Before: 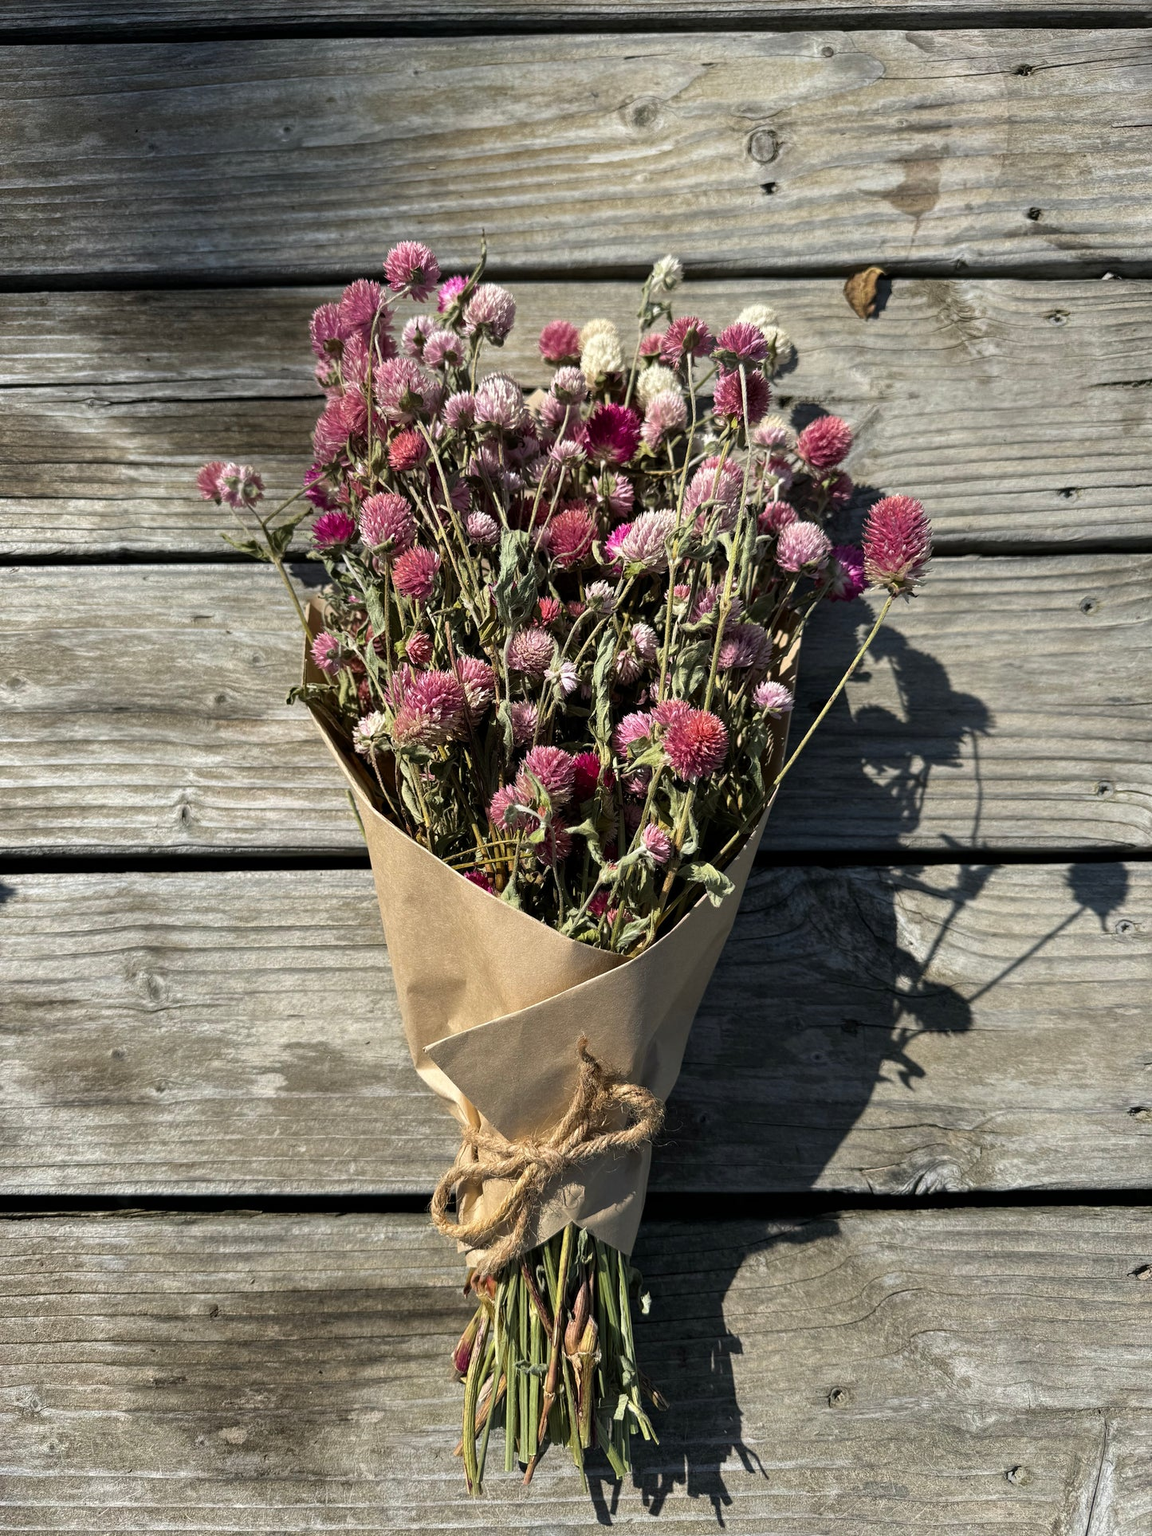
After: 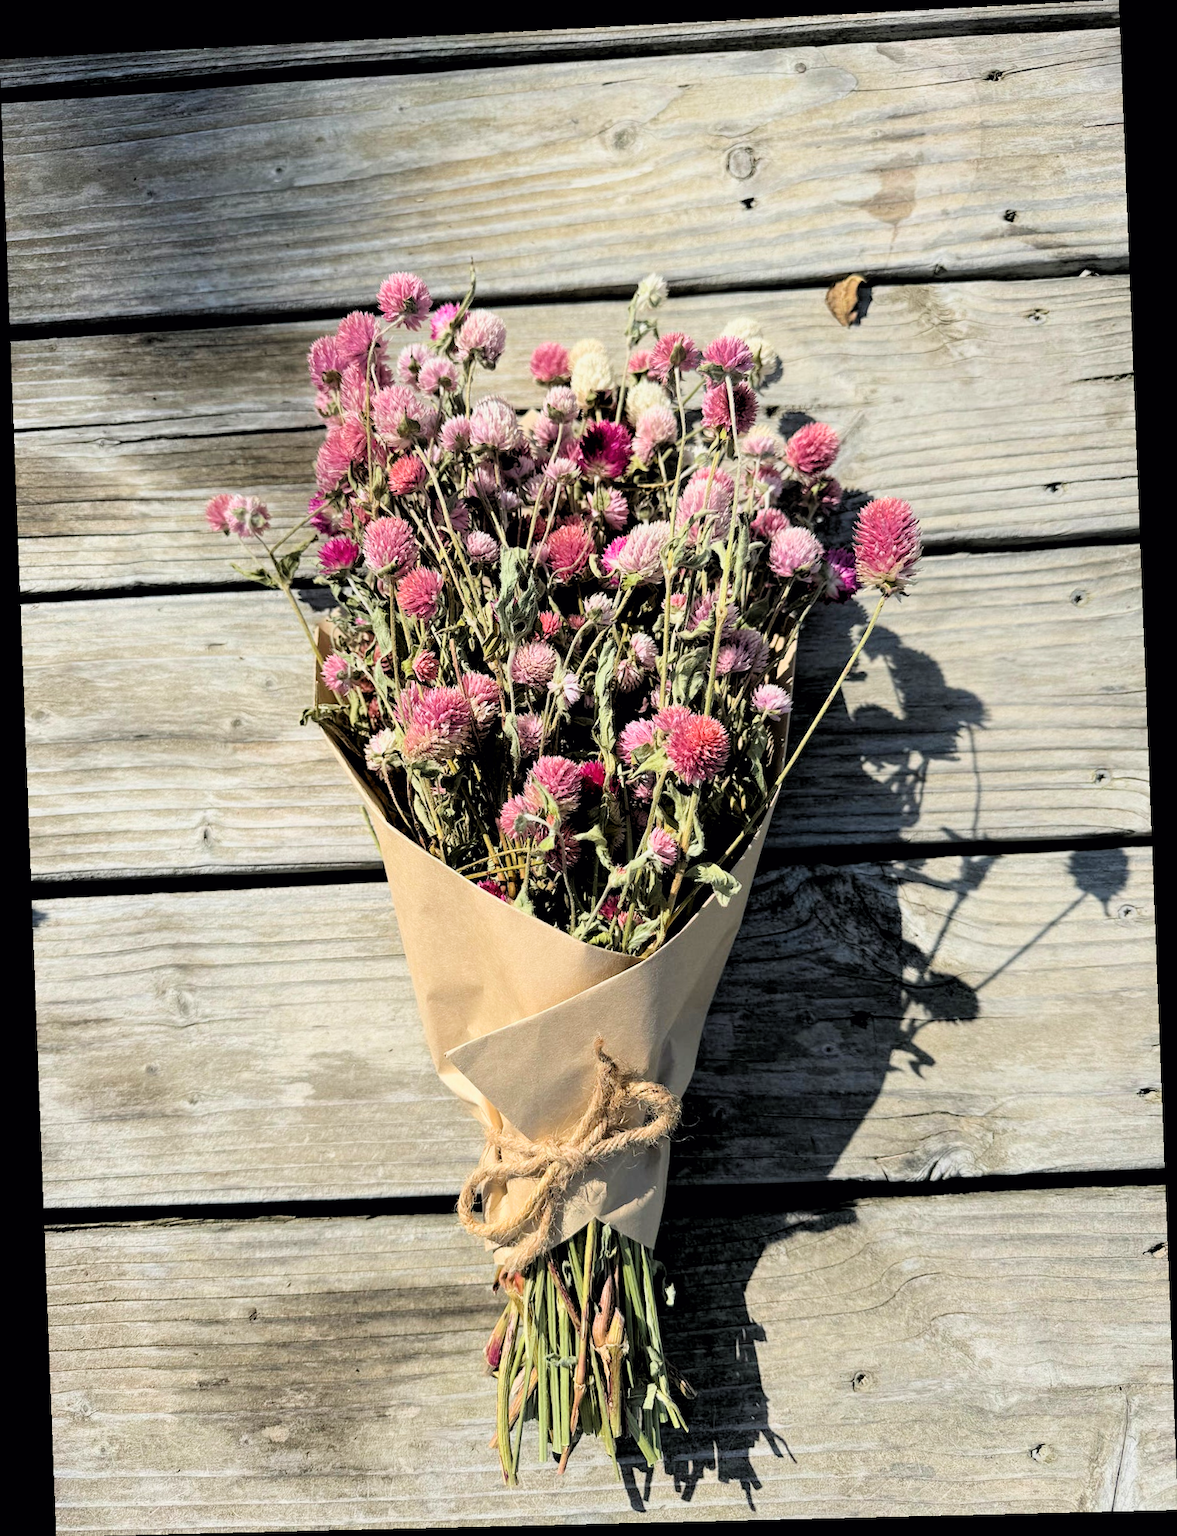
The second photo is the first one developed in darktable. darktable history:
exposure: black level correction 0, exposure 0.95 EV, compensate exposure bias true, compensate highlight preservation false
rotate and perspective: rotation -2.22°, lens shift (horizontal) -0.022, automatic cropping off
filmic rgb: black relative exposure -7.65 EV, white relative exposure 4.56 EV, hardness 3.61, color science v6 (2022)
shadows and highlights: radius 93.07, shadows -14.46, white point adjustment 0.23, highlights 31.48, compress 48.23%, highlights color adjustment 52.79%, soften with gaussian
rgb levels: levels [[0.013, 0.434, 0.89], [0, 0.5, 1], [0, 0.5, 1]]
